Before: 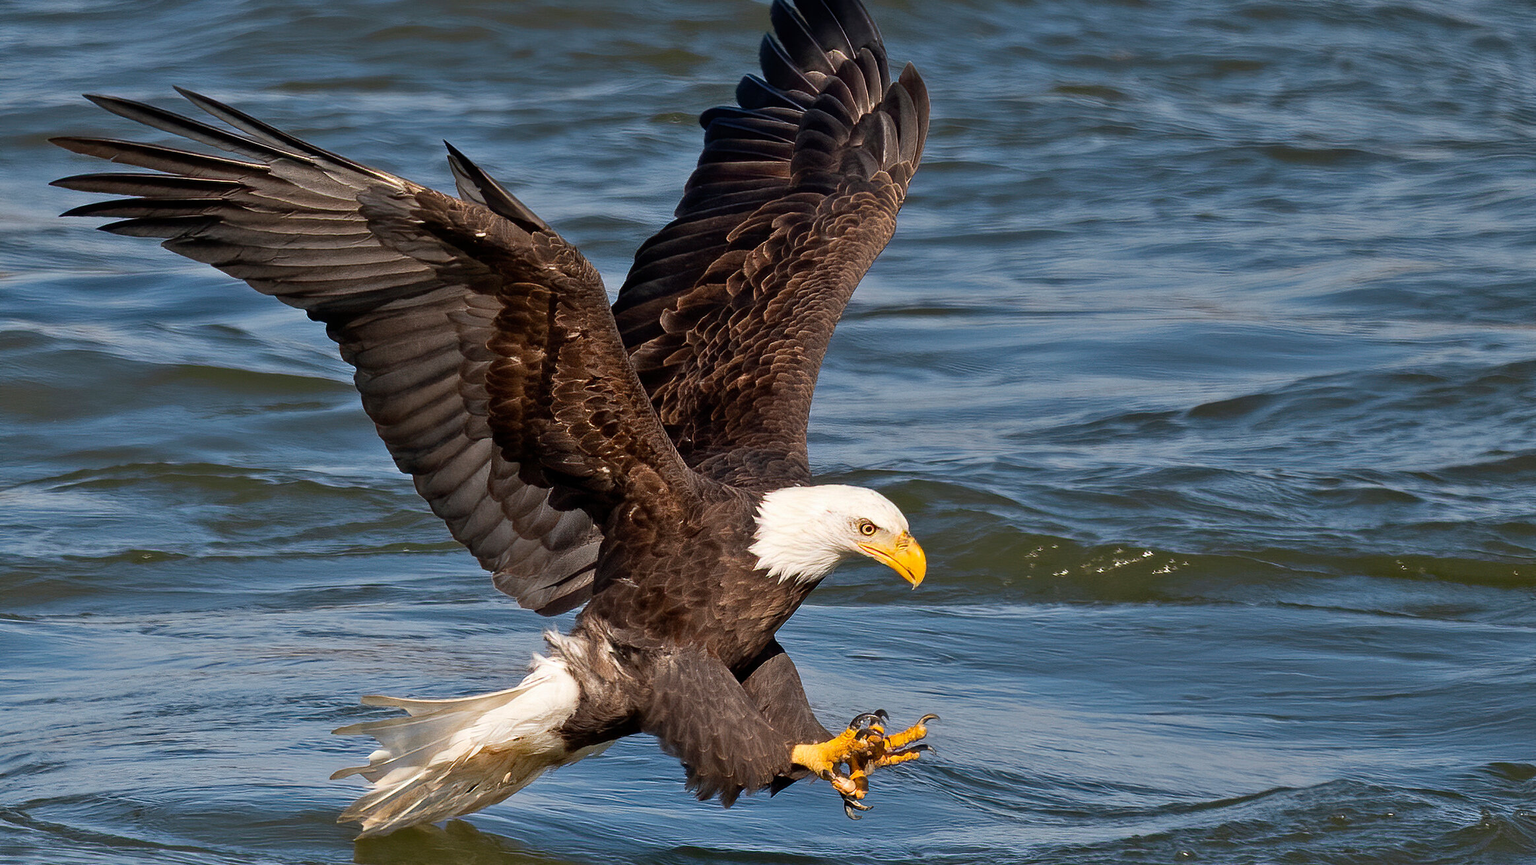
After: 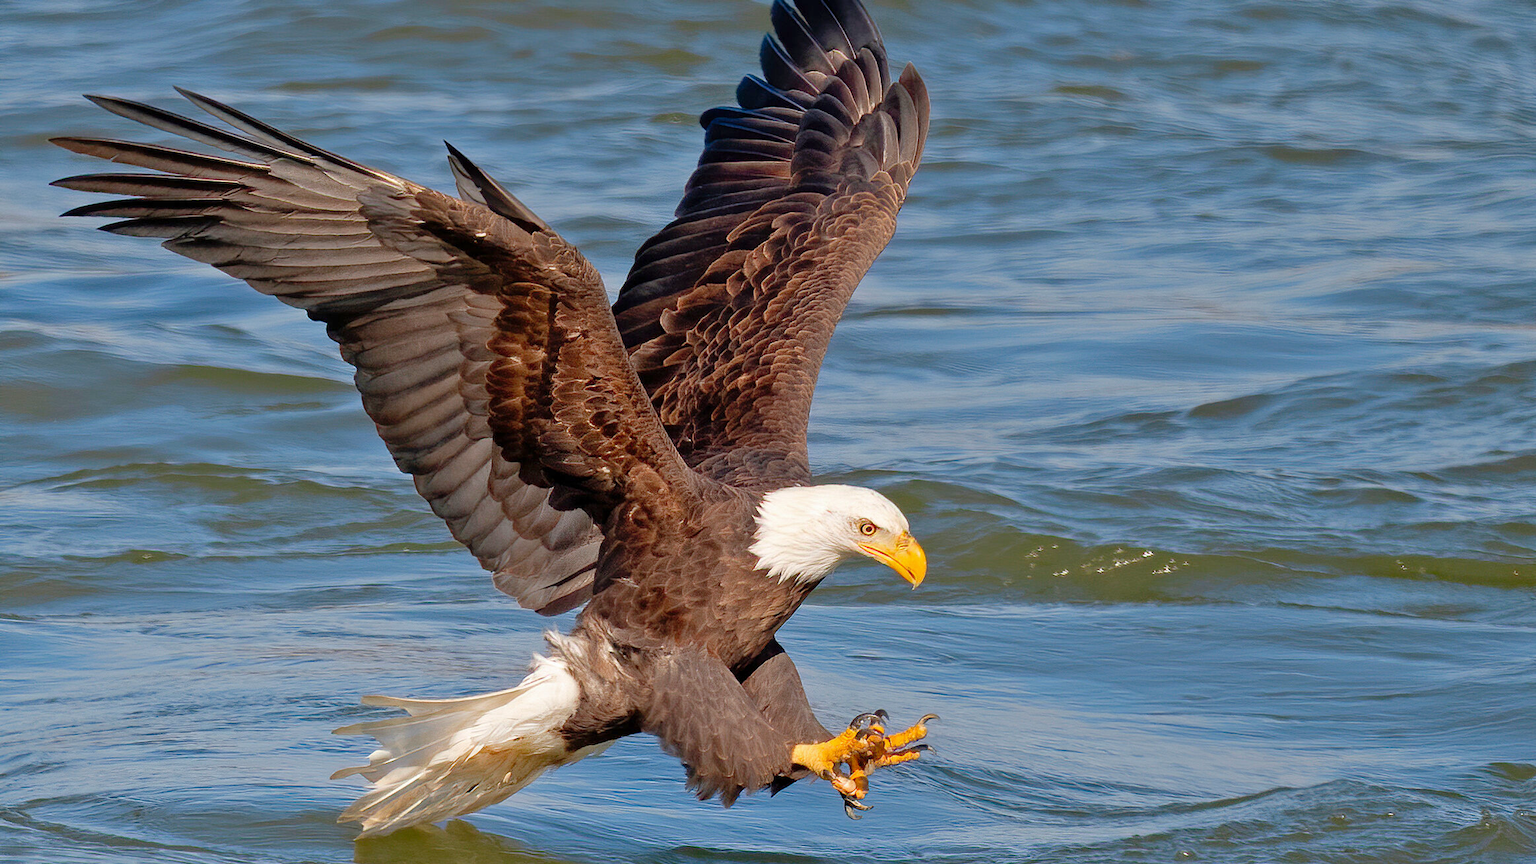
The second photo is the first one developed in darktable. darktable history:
exposure: exposure -0.01 EV, compensate highlight preservation false
tone curve: curves: ch0 [(0, 0) (0.004, 0.008) (0.077, 0.156) (0.169, 0.29) (0.774, 0.774) (1, 1)], color space Lab, linked channels, preserve colors none
